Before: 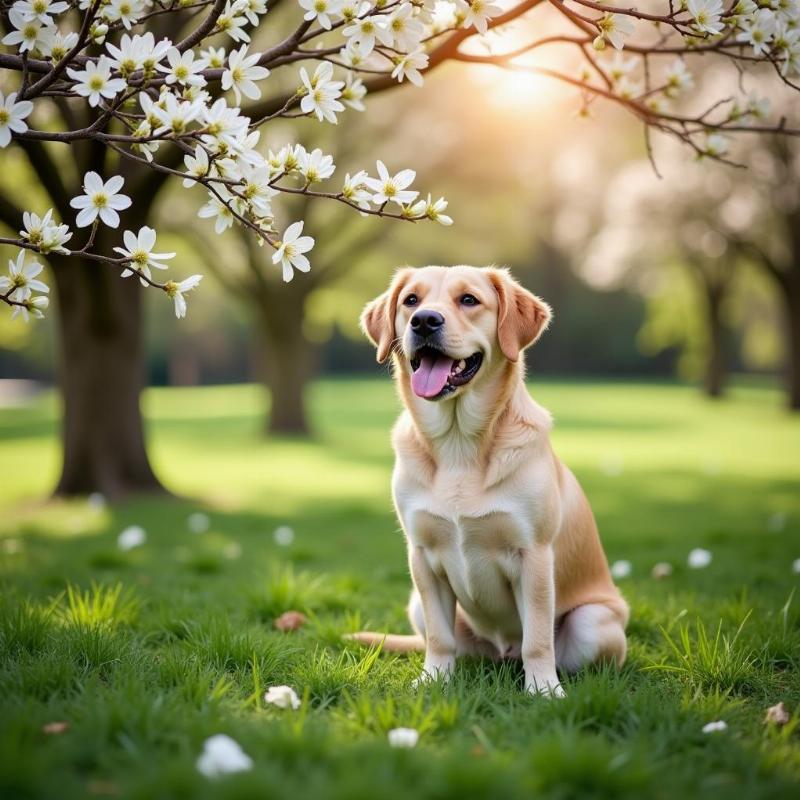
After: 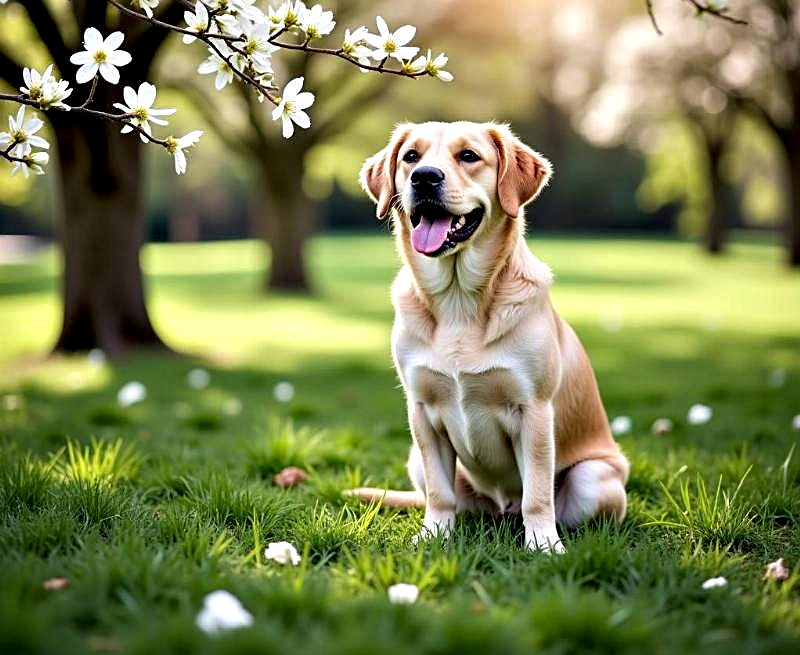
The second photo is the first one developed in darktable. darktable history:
crop and rotate: top 18.122%
local contrast: highlights 101%, shadows 100%, detail 131%, midtone range 0.2
contrast equalizer: octaves 7, y [[0.6 ×6], [0.55 ×6], [0 ×6], [0 ×6], [0 ×6]]
tone equalizer: edges refinement/feathering 500, mask exposure compensation -1.57 EV, preserve details guided filter
sharpen: on, module defaults
